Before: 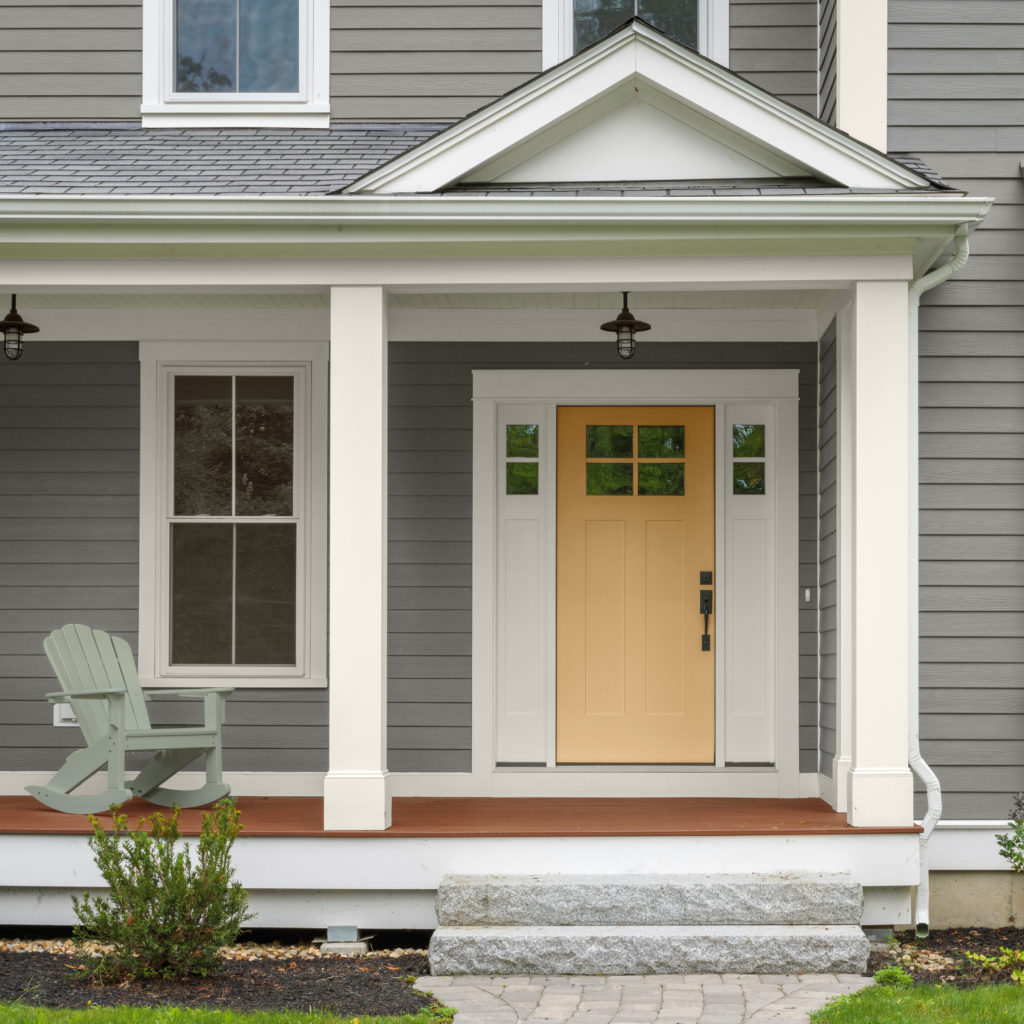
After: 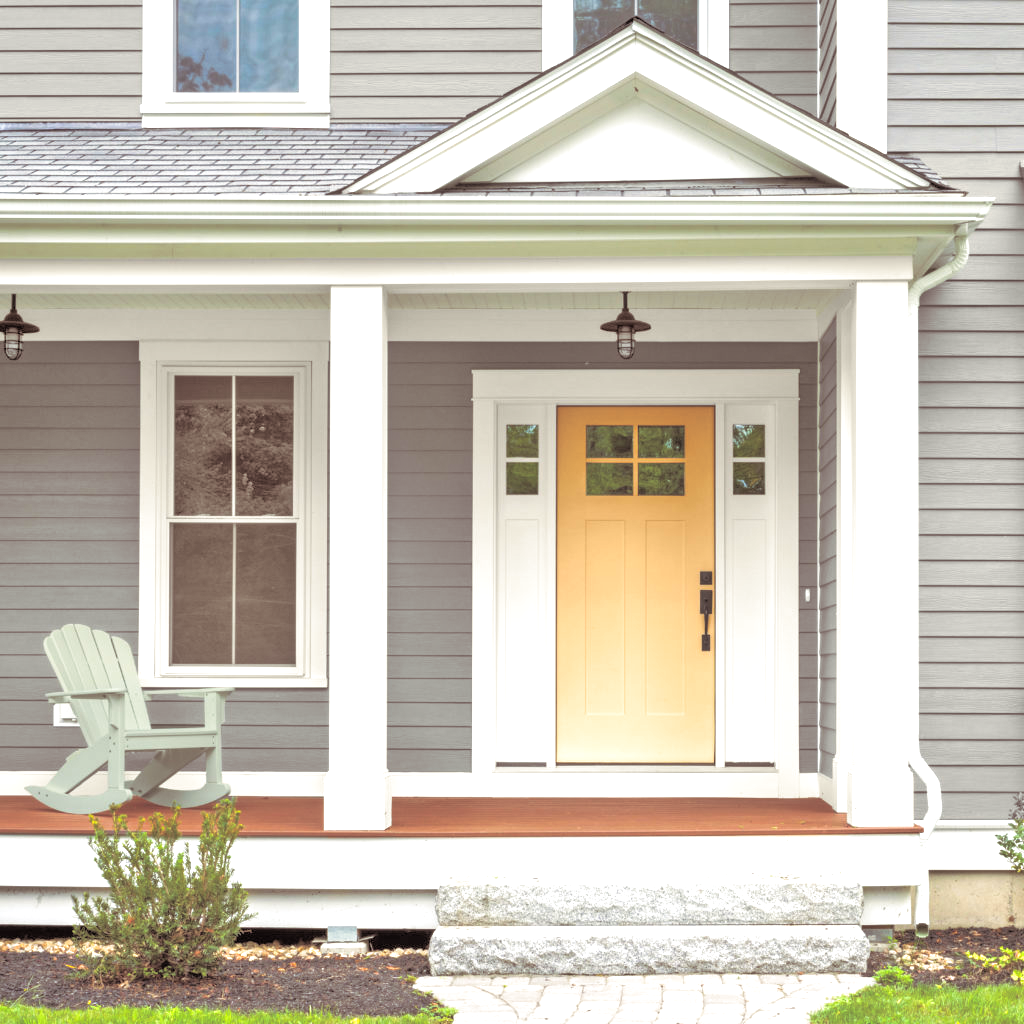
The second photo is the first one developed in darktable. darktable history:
tone equalizer: -7 EV 0.15 EV, -6 EV 0.6 EV, -5 EV 1.15 EV, -4 EV 1.33 EV, -3 EV 1.15 EV, -2 EV 0.6 EV, -1 EV 0.15 EV, mask exposure compensation -0.5 EV
exposure: black level correction 0, exposure 1 EV, compensate exposure bias true, compensate highlight preservation false
white balance: red 1, blue 1
split-toning: shadows › saturation 0.24, highlights › hue 54°, highlights › saturation 0.24
